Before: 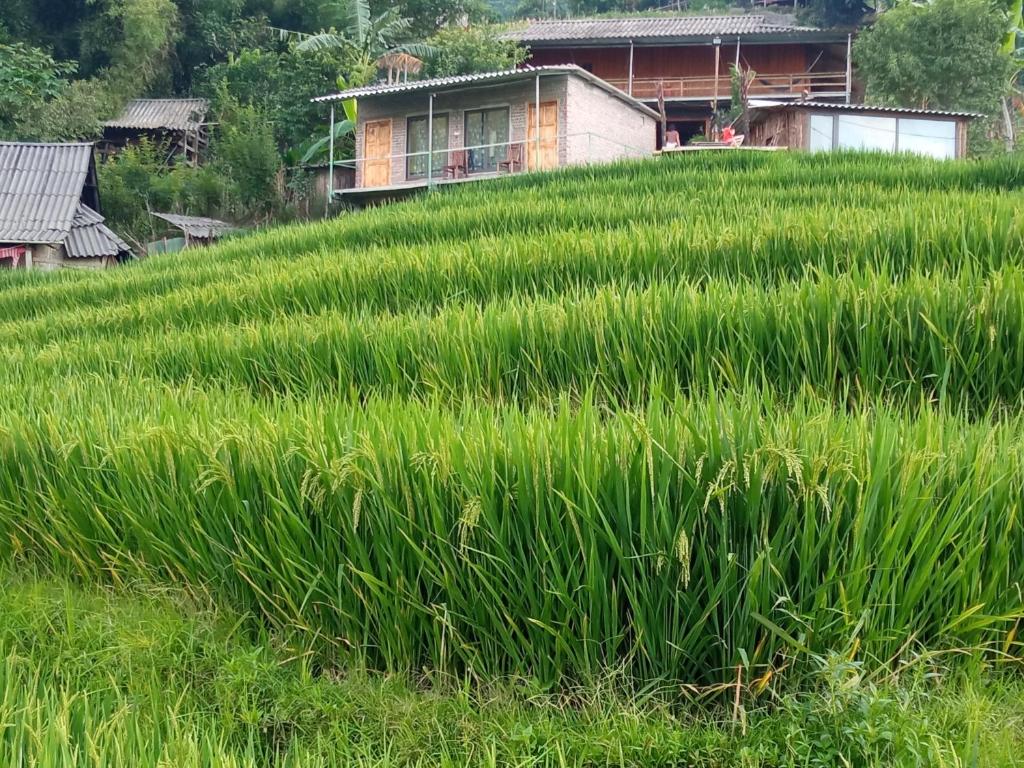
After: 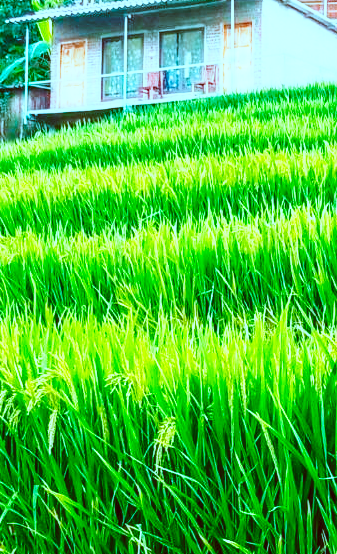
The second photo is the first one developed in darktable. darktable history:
exposure: black level correction 0, exposure 0.69 EV, compensate highlight preservation false
crop and rotate: left 29.823%, top 10.379%, right 37.207%, bottom 17.379%
local contrast: on, module defaults
color calibration: illuminant Planckian (black body), x 0.378, y 0.375, temperature 4037.48 K
color balance rgb: perceptual saturation grading › global saturation 10.489%, global vibrance 50.623%
color correction: highlights a* -14.67, highlights b* -16.48, shadows a* 10.91, shadows b* 28.88
tone curve: curves: ch0 [(0.003, 0.023) (0.071, 0.052) (0.236, 0.197) (0.466, 0.557) (0.625, 0.761) (0.783, 0.9) (0.994, 0.968)]; ch1 [(0, 0) (0.262, 0.227) (0.417, 0.386) (0.469, 0.467) (0.502, 0.498) (0.528, 0.53) (0.573, 0.579) (0.605, 0.621) (0.644, 0.671) (0.686, 0.728) (0.994, 0.987)]; ch2 [(0, 0) (0.262, 0.188) (0.385, 0.353) (0.427, 0.424) (0.495, 0.493) (0.515, 0.54) (0.547, 0.561) (0.589, 0.613) (0.644, 0.748) (1, 1)], preserve colors none
